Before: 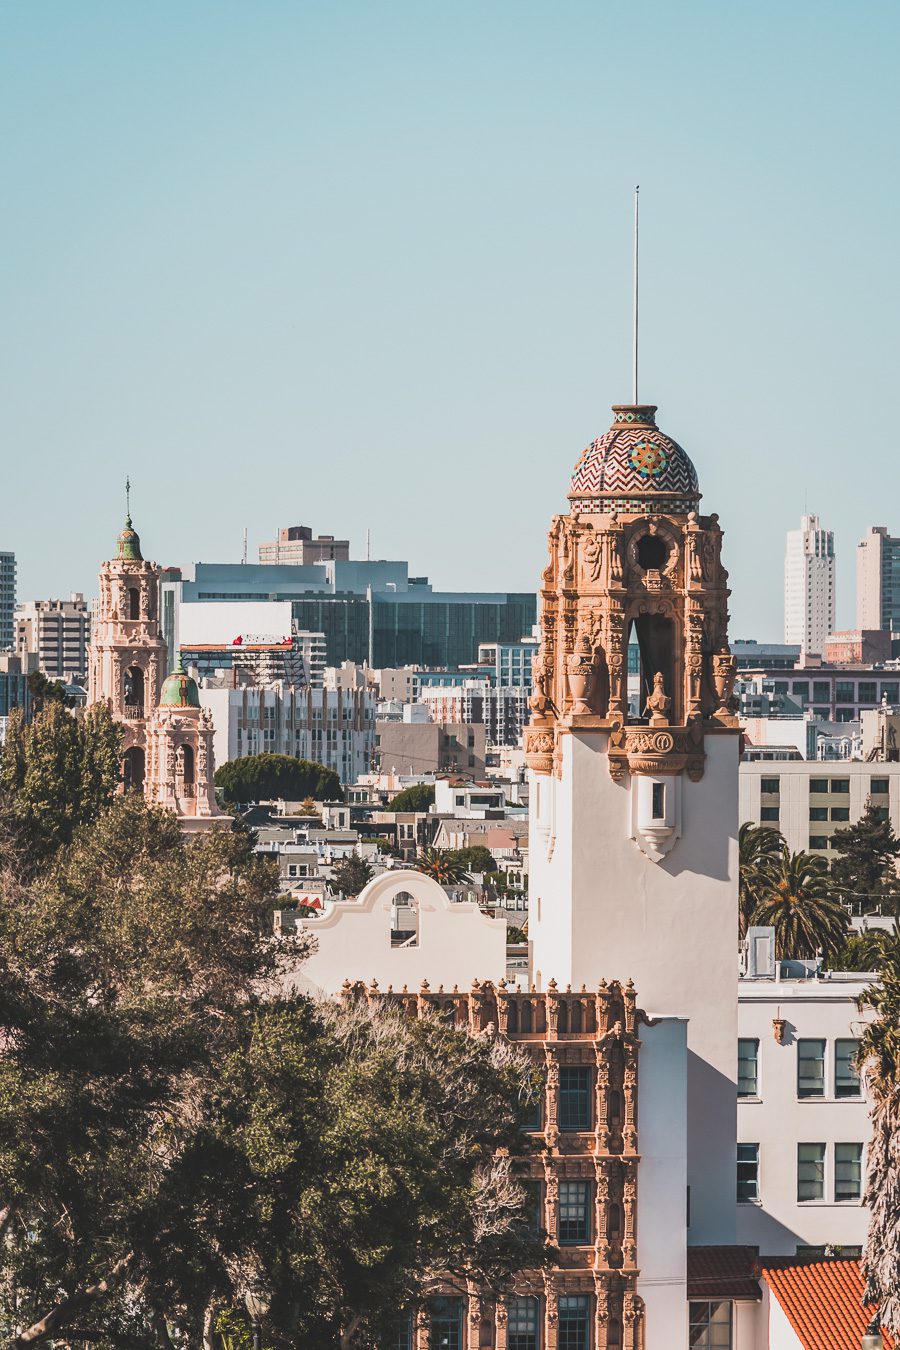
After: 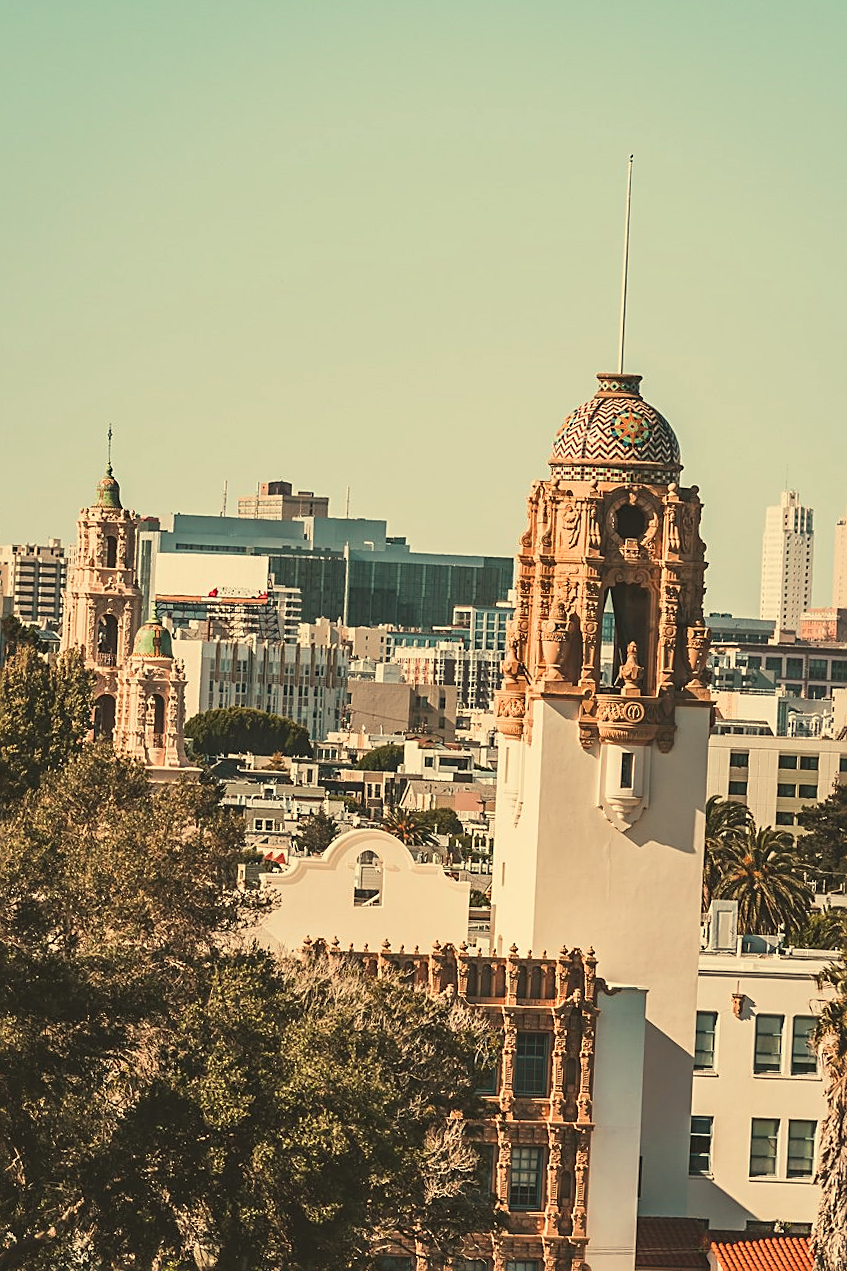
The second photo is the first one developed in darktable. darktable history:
crop and rotate: angle -2.38°
white balance: red 1.08, blue 0.791
sharpen: on, module defaults
